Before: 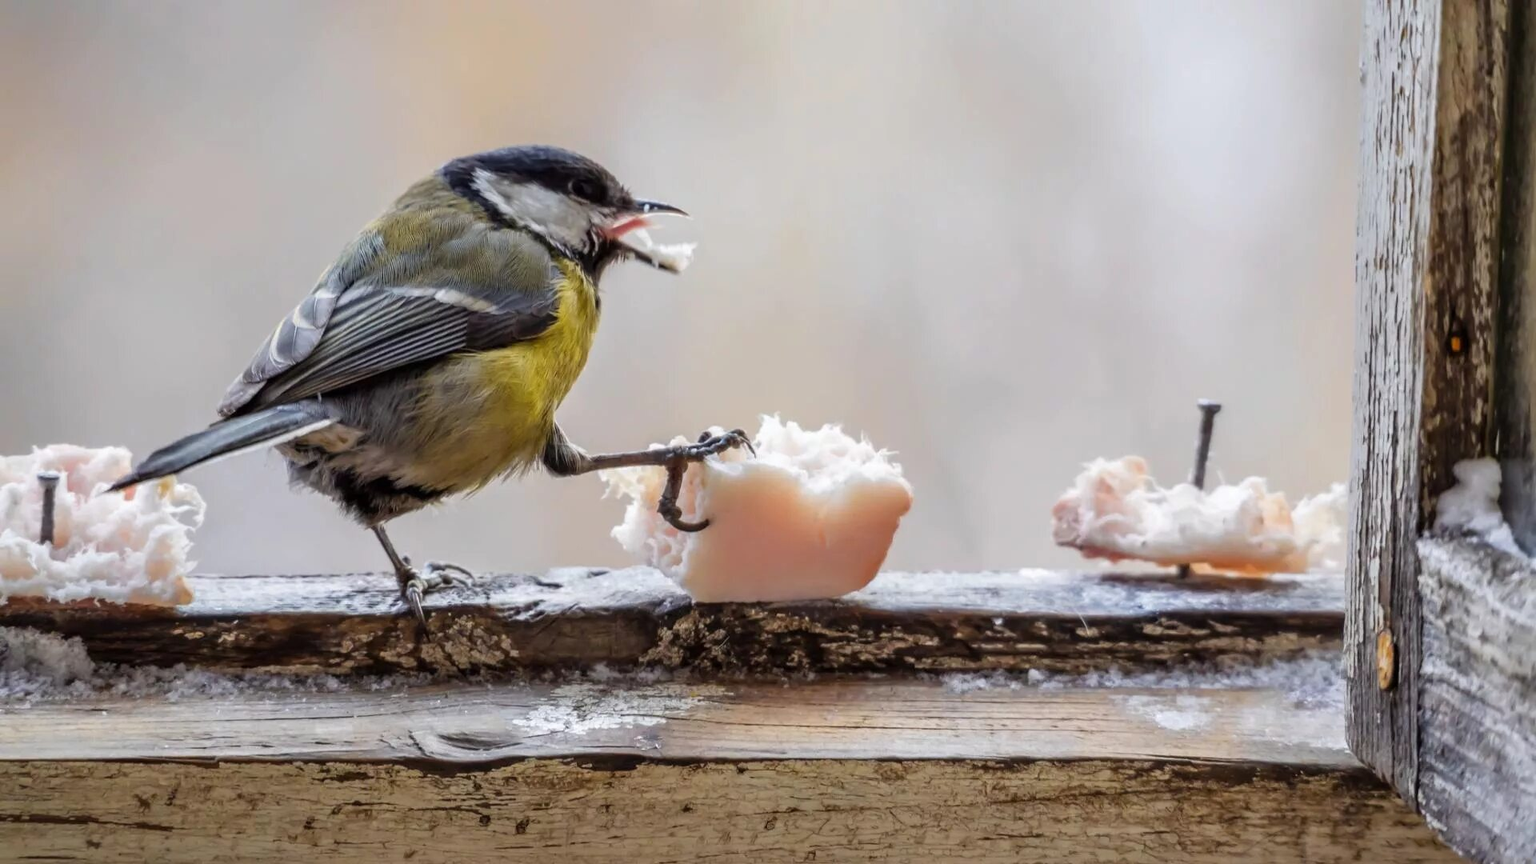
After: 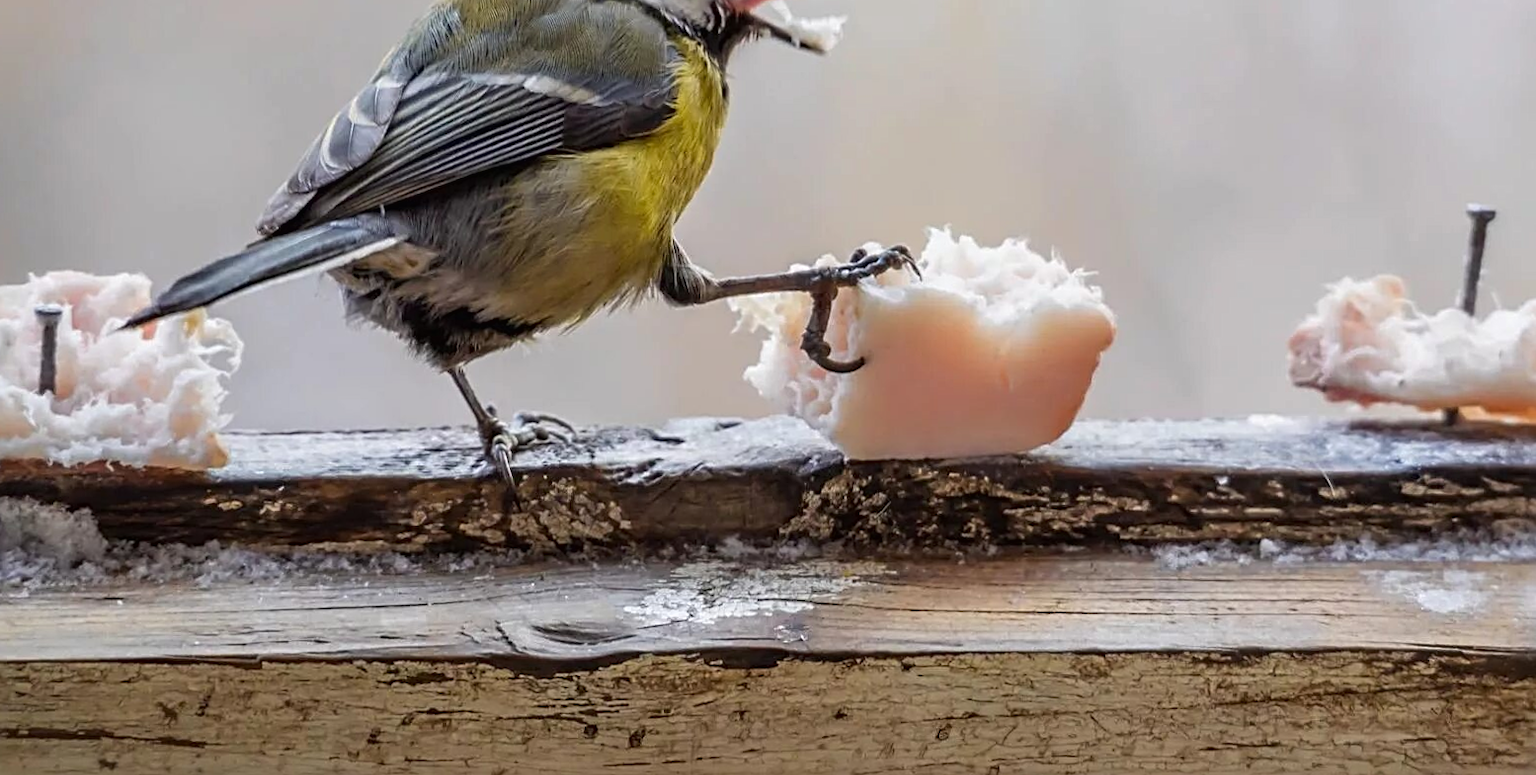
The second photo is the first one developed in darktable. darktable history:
exposure: exposure -0.048 EV, compensate highlight preservation false
contrast brightness saturation: contrast -0.02, brightness -0.01, saturation 0.03
rotate and perspective: rotation -0.45°, automatic cropping original format, crop left 0.008, crop right 0.992, crop top 0.012, crop bottom 0.988
crop: top 26.531%, right 17.959%
sharpen: radius 2.767
white balance: emerald 1
